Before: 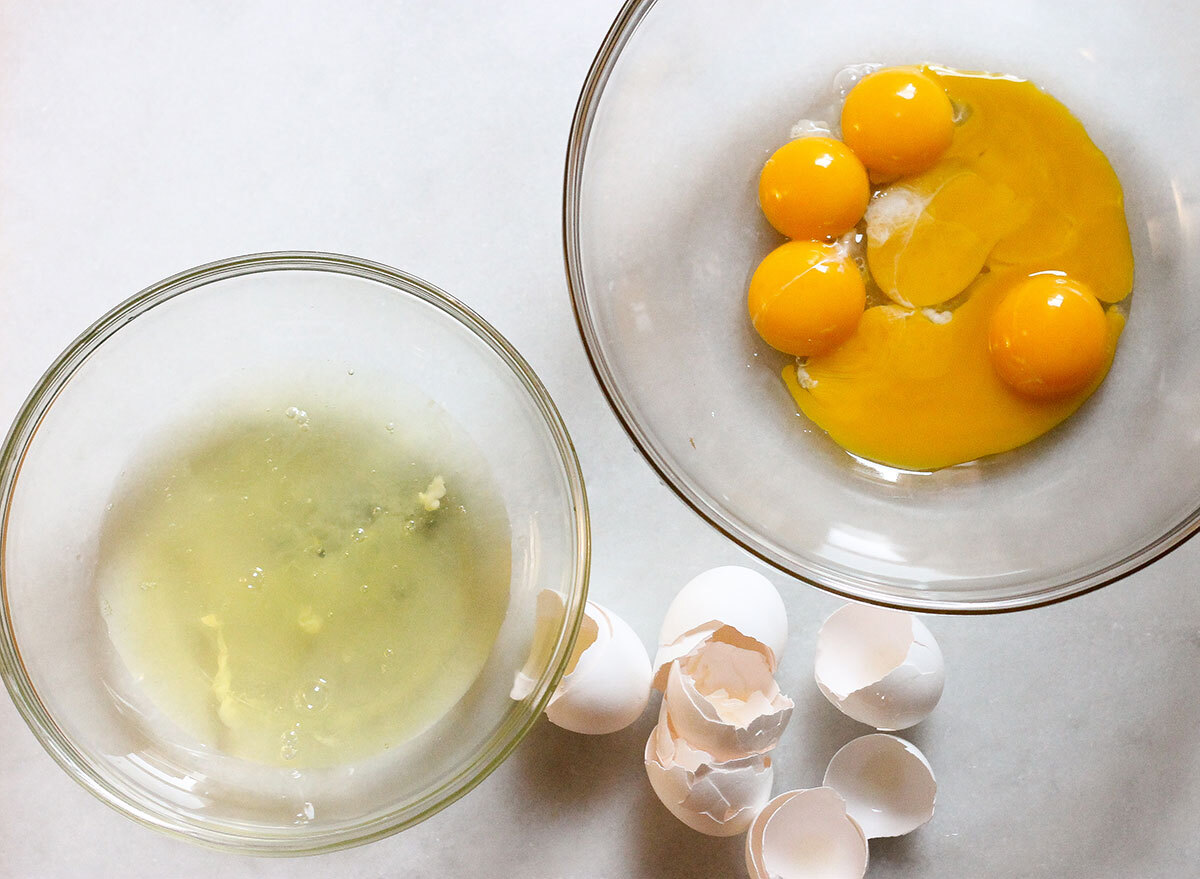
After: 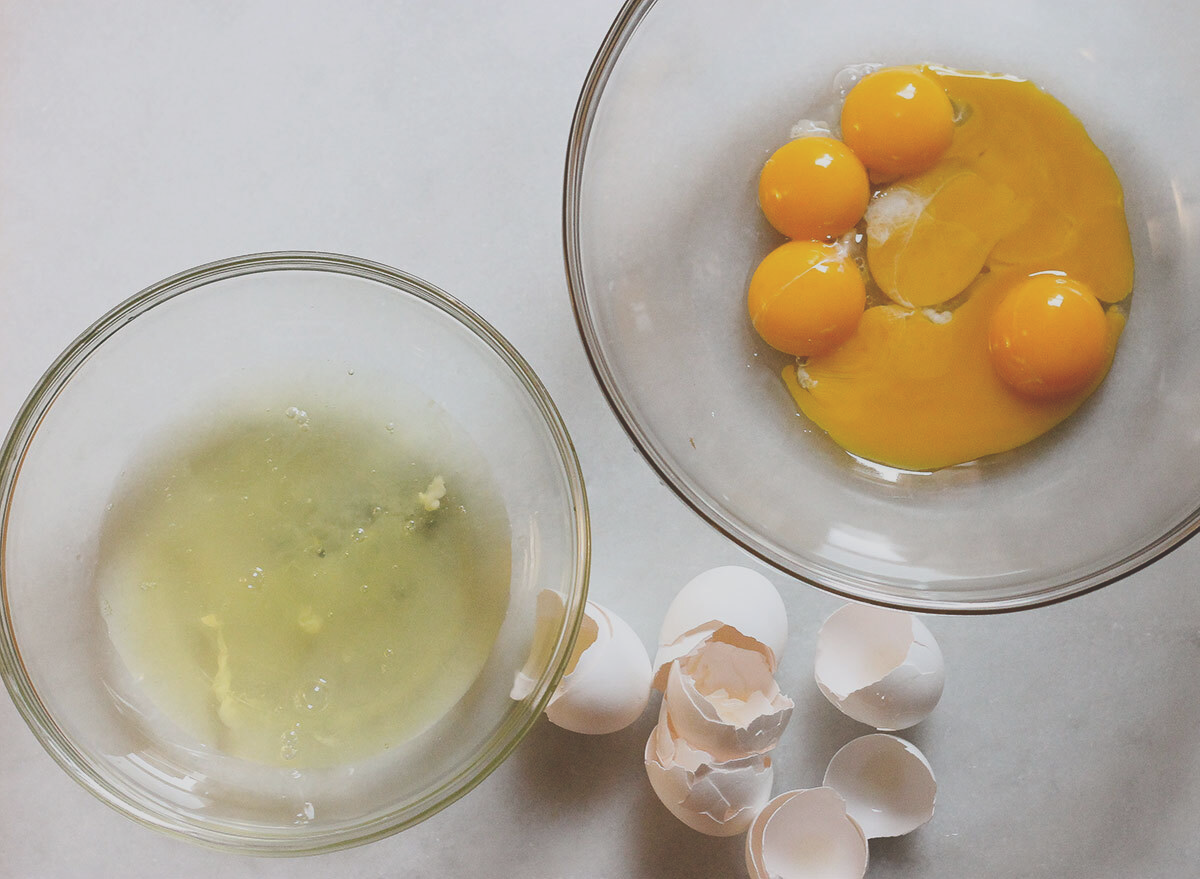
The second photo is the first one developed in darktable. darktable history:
exposure: black level correction -0.037, exposure -0.497 EV, compensate highlight preservation false
